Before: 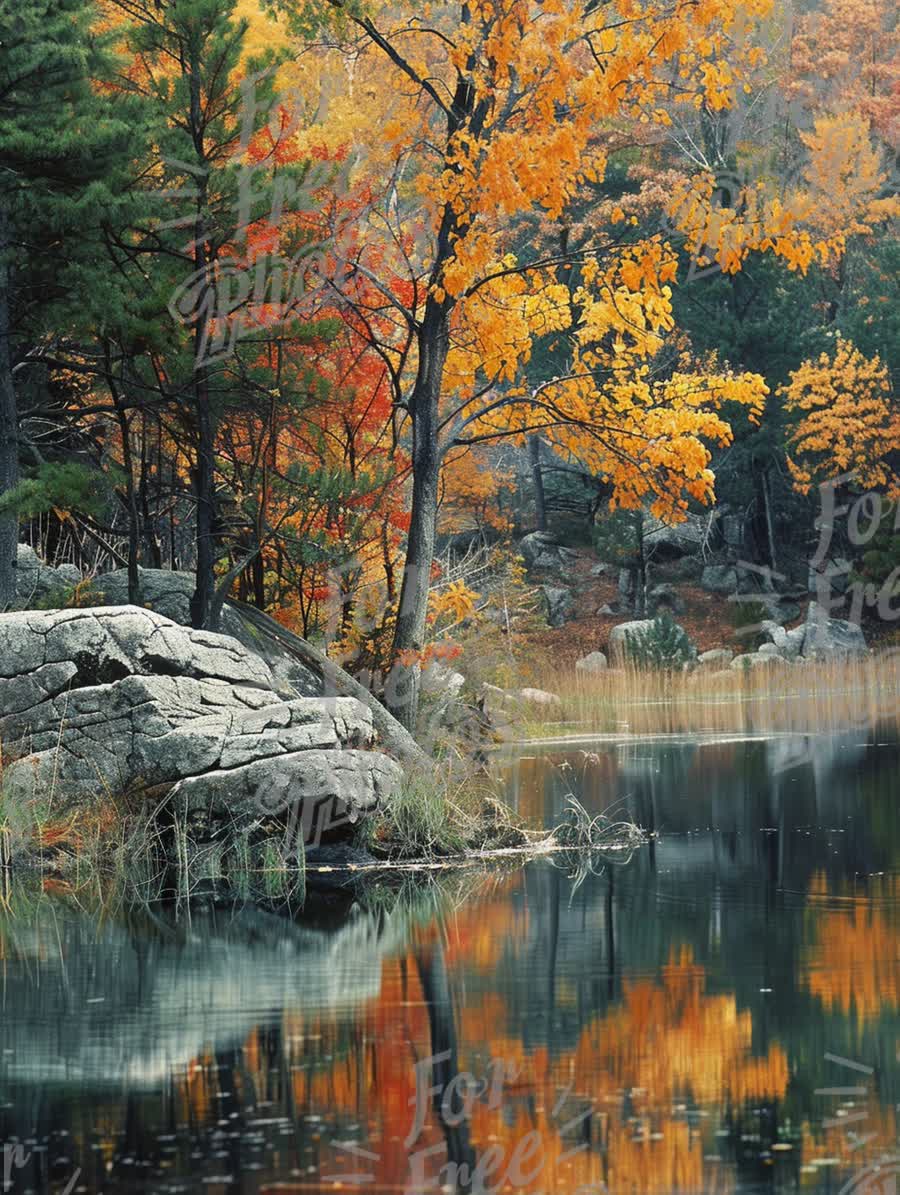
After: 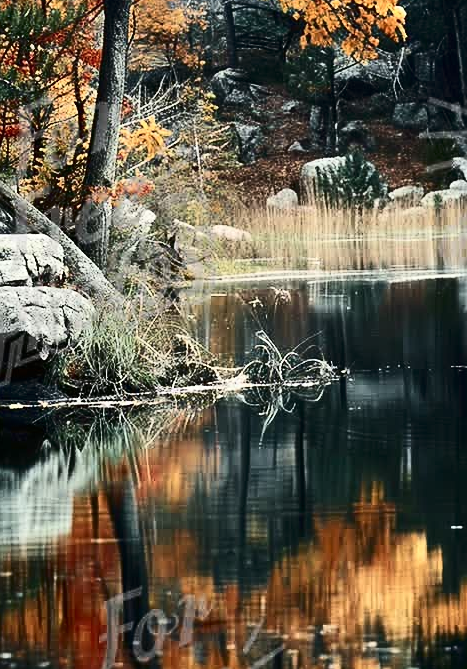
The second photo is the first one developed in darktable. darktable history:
crop: left 34.412%, top 38.8%, right 13.688%, bottom 5.186%
sharpen: radius 0.982, amount 0.604
contrast brightness saturation: contrast 0.48, saturation -0.102
color zones: curves: ch0 [(0, 0.5) (0.143, 0.5) (0.286, 0.5) (0.429, 0.495) (0.571, 0.437) (0.714, 0.44) (0.857, 0.496) (1, 0.5)]
